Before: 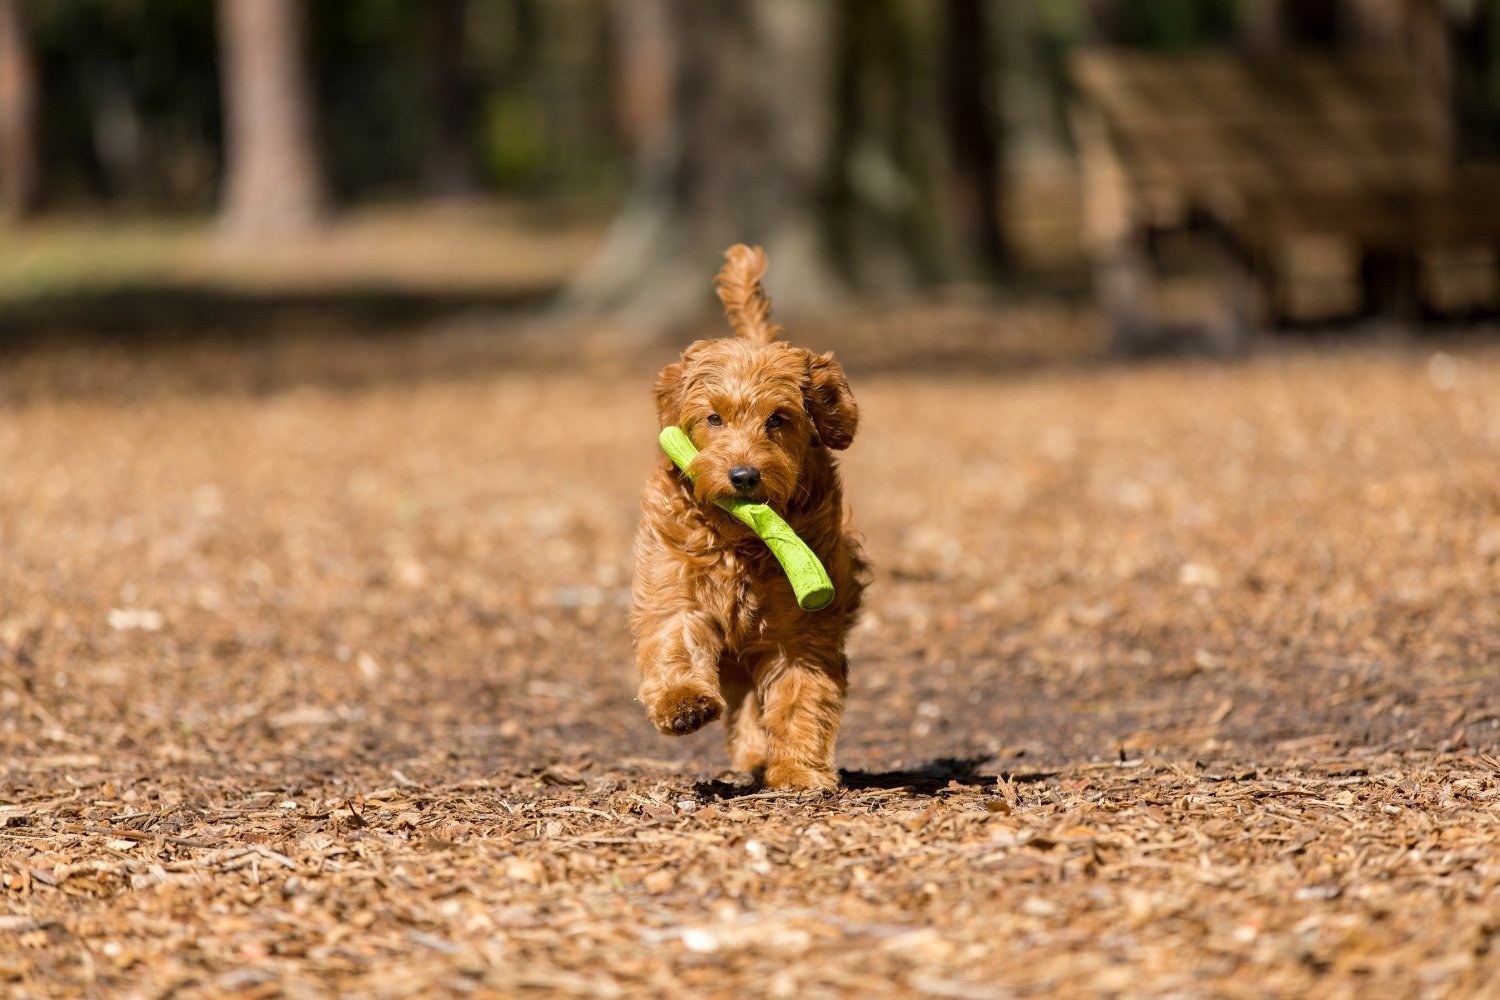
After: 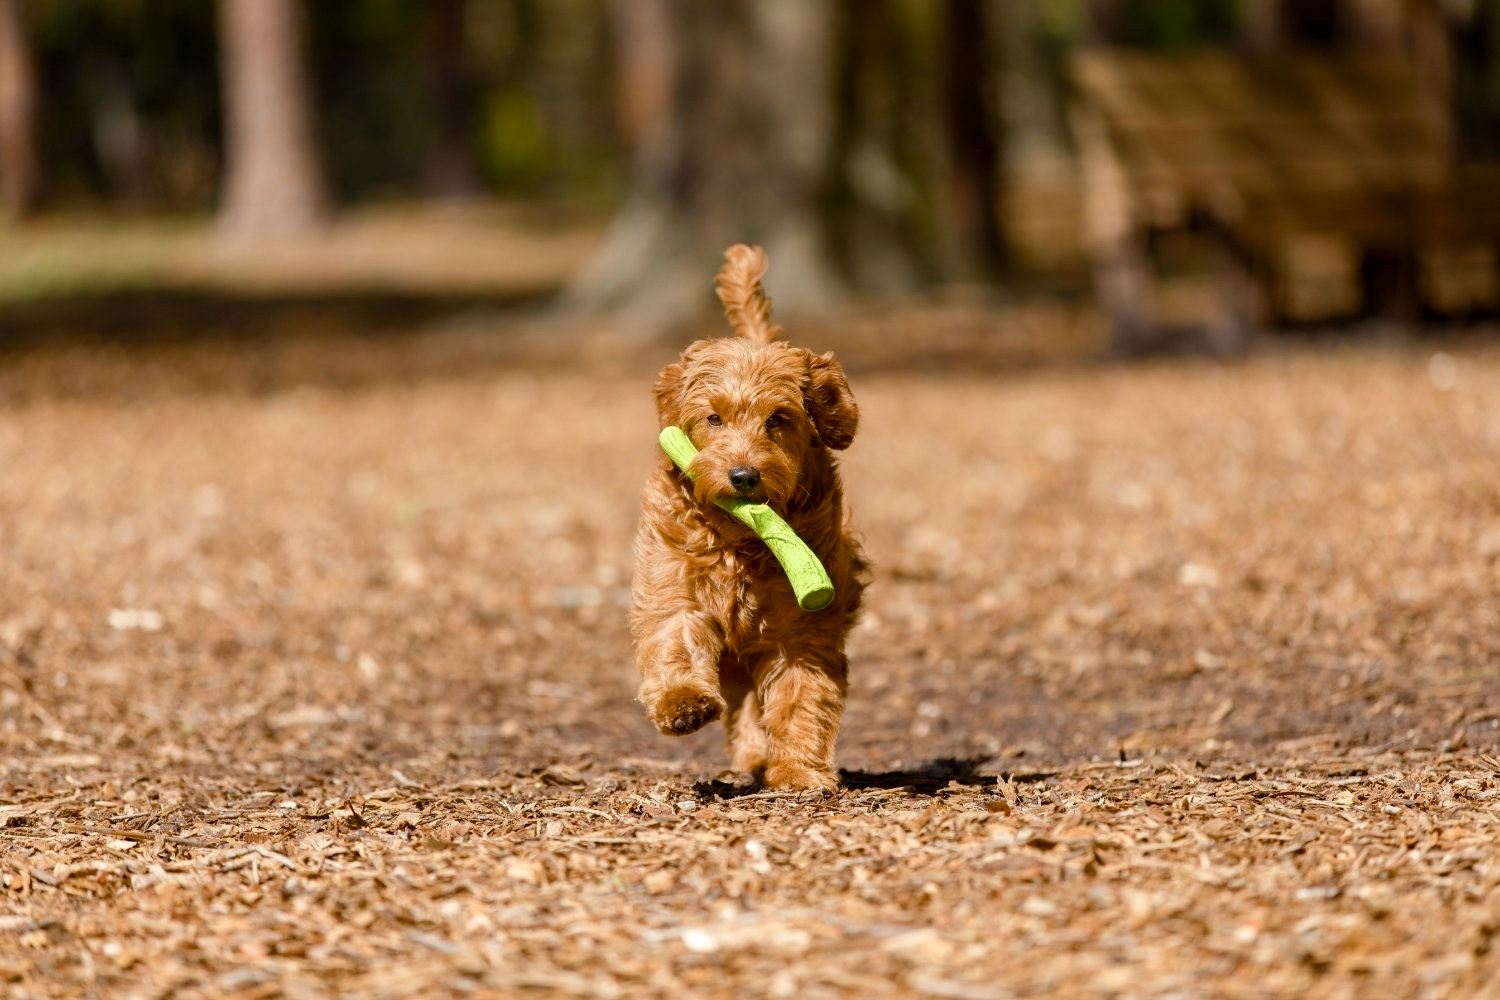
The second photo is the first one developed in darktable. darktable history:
color balance rgb: power › chroma 0.694%, power › hue 60°, linear chroma grading › global chroma 15.044%, perceptual saturation grading › global saturation 0.892%, perceptual saturation grading › highlights -30.795%, perceptual saturation grading › shadows 19.91%
